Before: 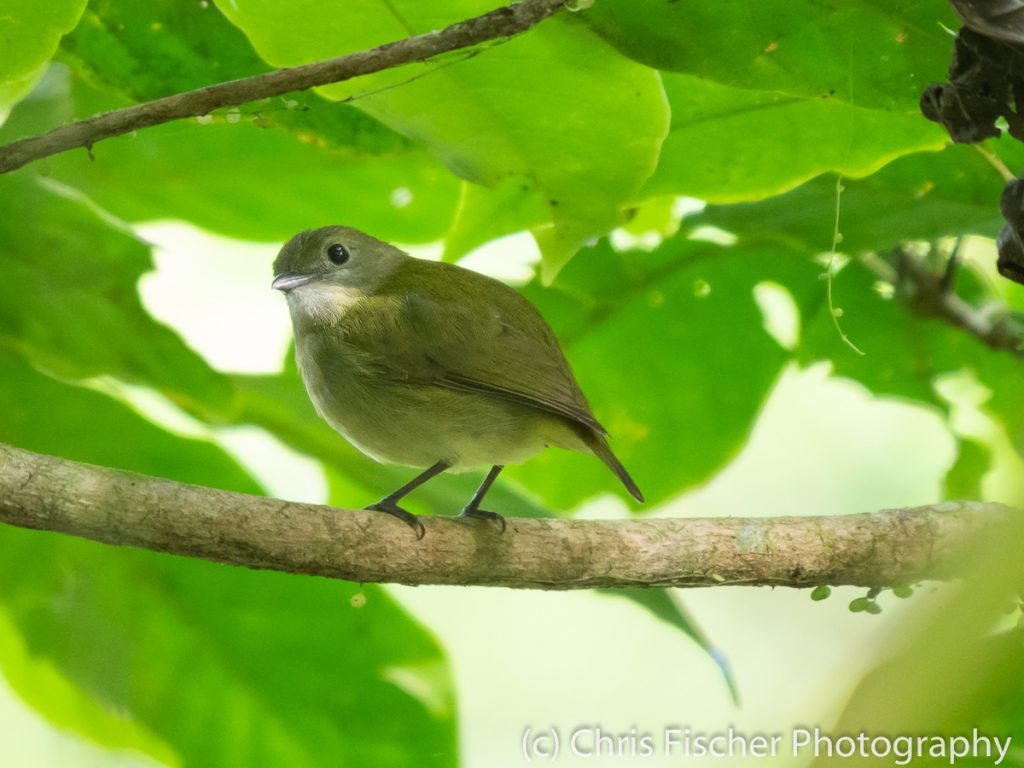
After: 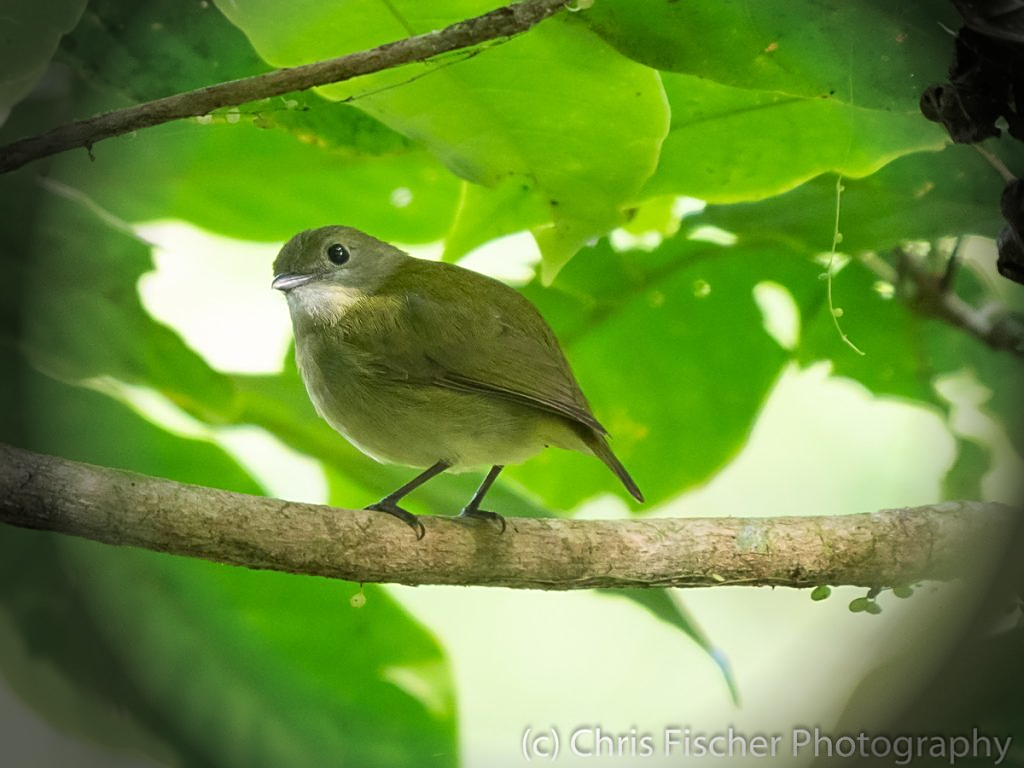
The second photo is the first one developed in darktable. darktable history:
sharpen: on, module defaults
vignetting: fall-off start 76.42%, fall-off radius 27.36%, brightness -0.872, center (0.037, -0.09), width/height ratio 0.971
